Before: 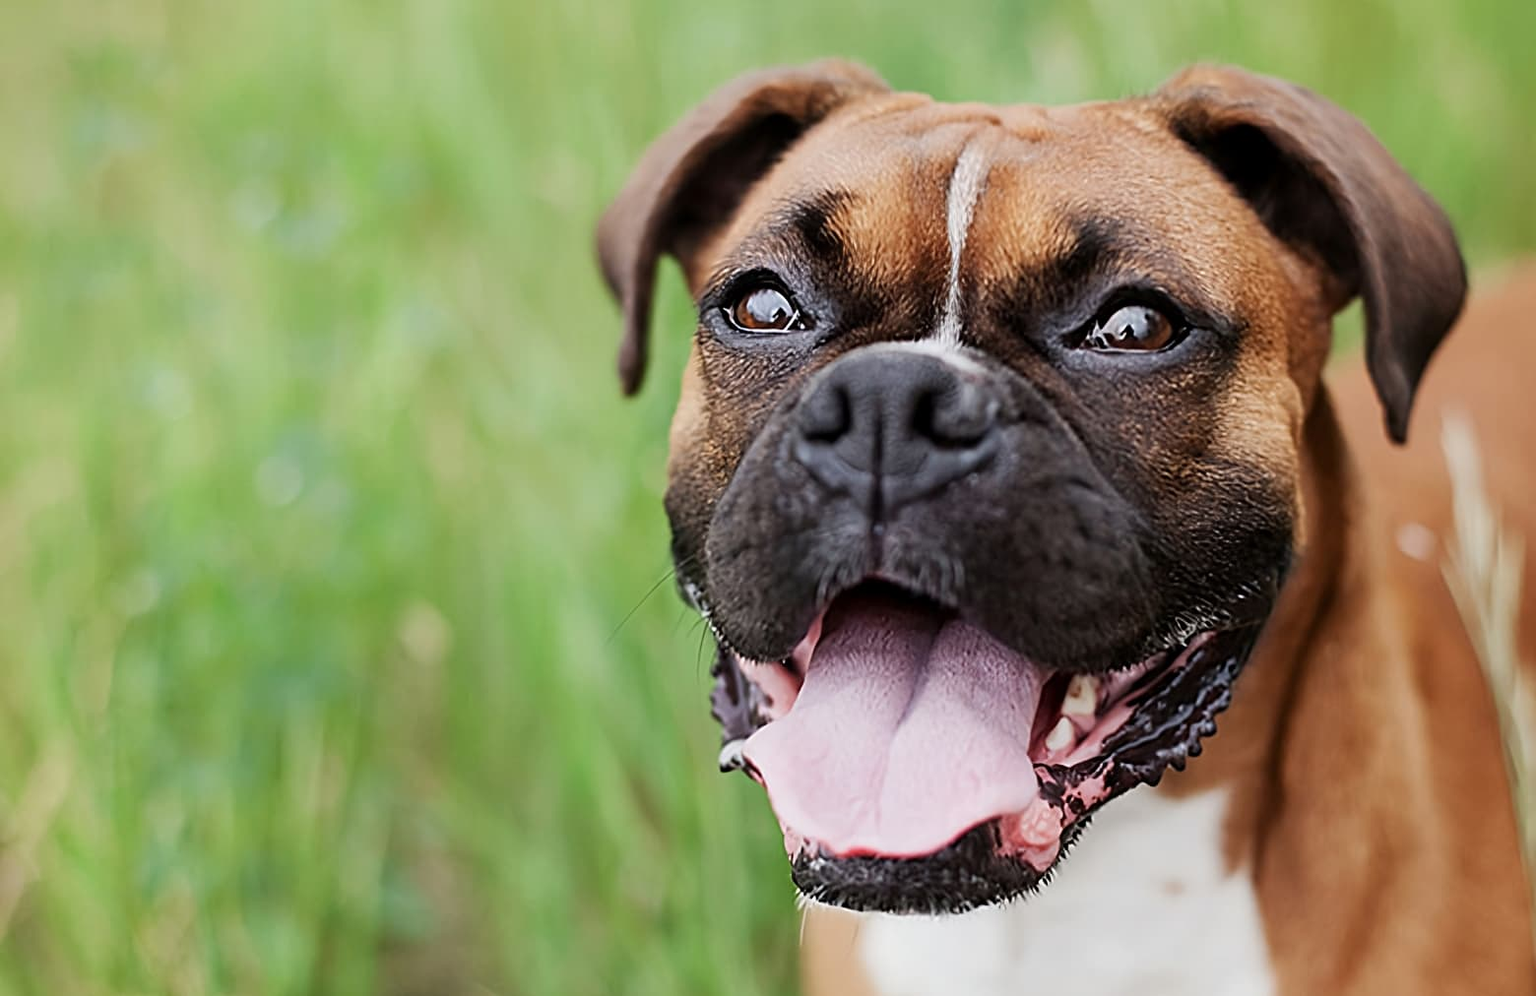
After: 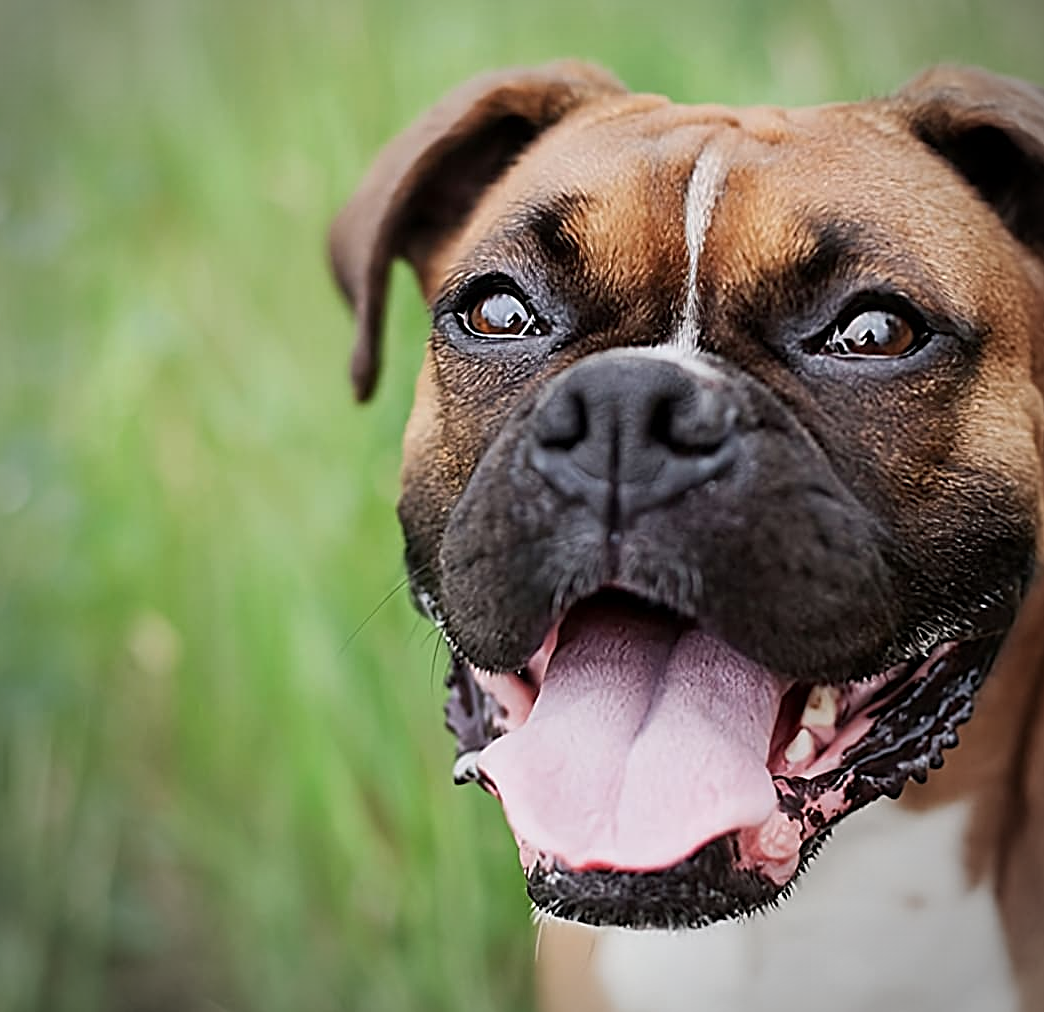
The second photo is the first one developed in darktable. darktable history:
sharpen: radius 2.483, amount 0.332
vignetting: center (0.034, -0.09)
crop and rotate: left 17.764%, right 15.296%
